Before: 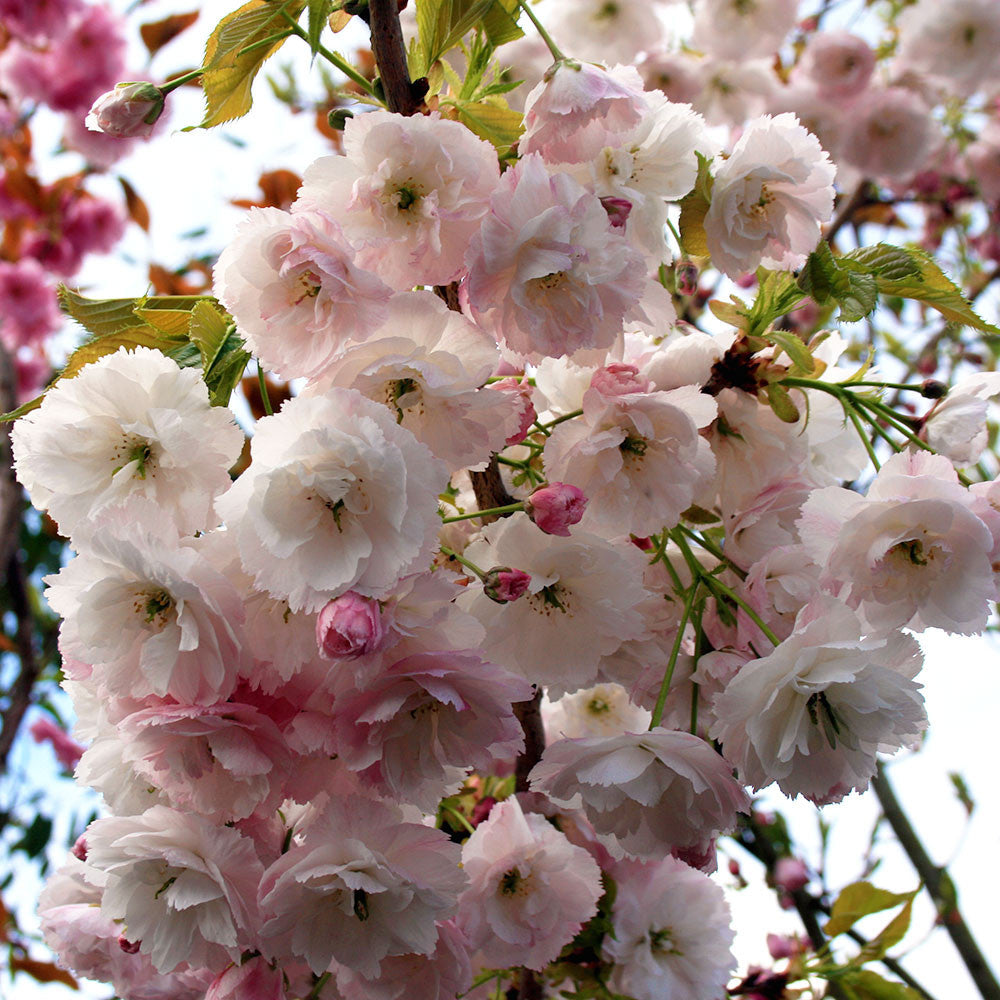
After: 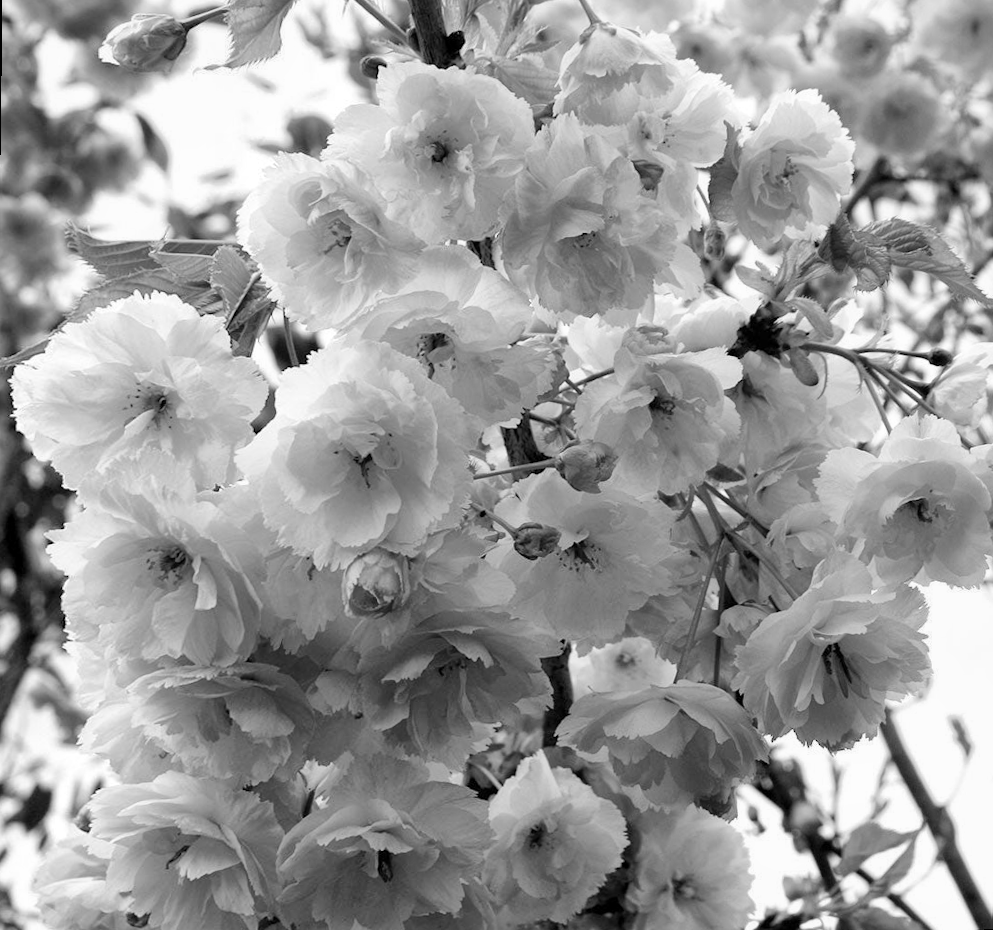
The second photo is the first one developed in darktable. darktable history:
monochrome: on, module defaults
global tonemap: drago (1, 100), detail 1
rotate and perspective: rotation 0.679°, lens shift (horizontal) 0.136, crop left 0.009, crop right 0.991, crop top 0.078, crop bottom 0.95
